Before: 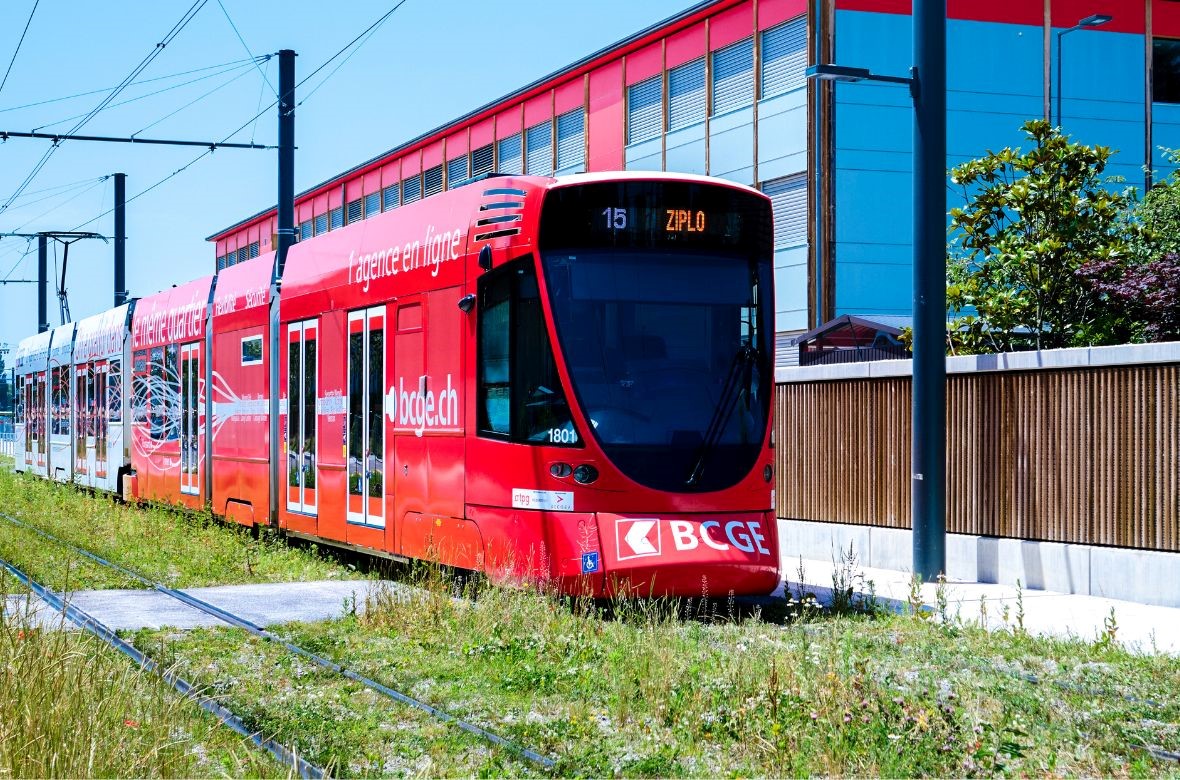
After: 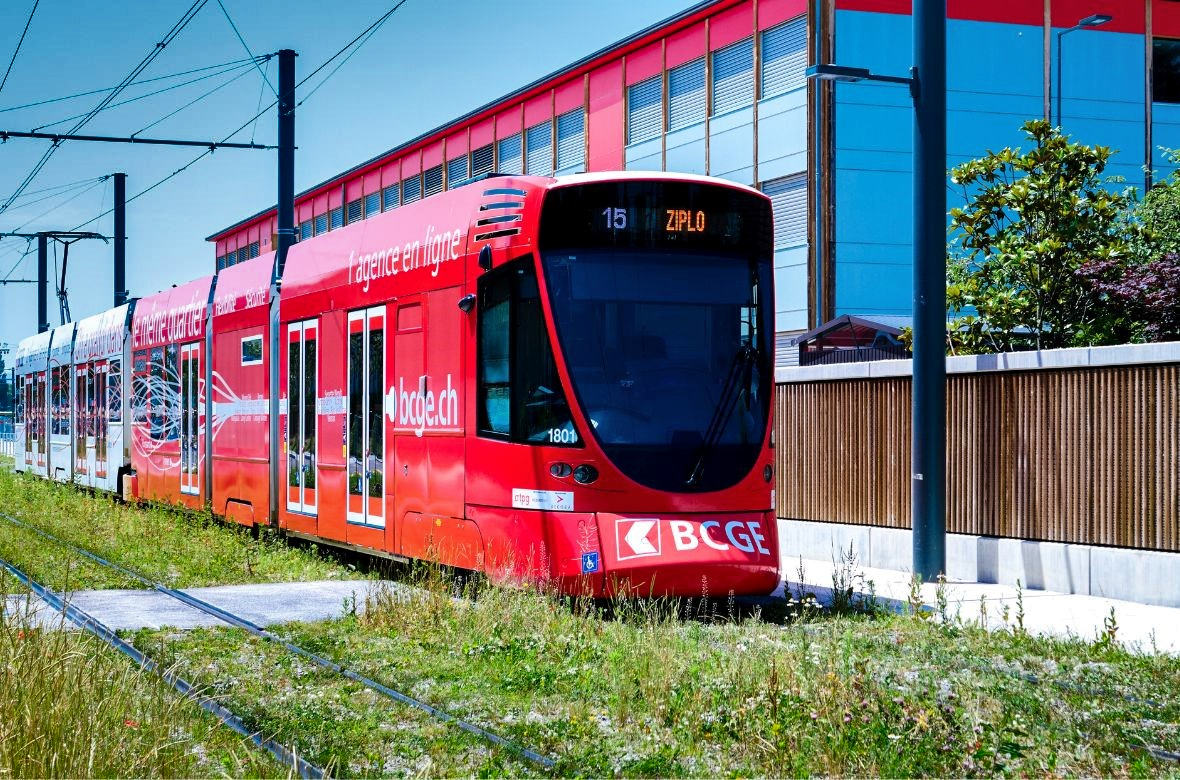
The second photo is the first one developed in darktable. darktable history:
shadows and highlights: shadows 24.51, highlights -78.15, soften with gaussian
